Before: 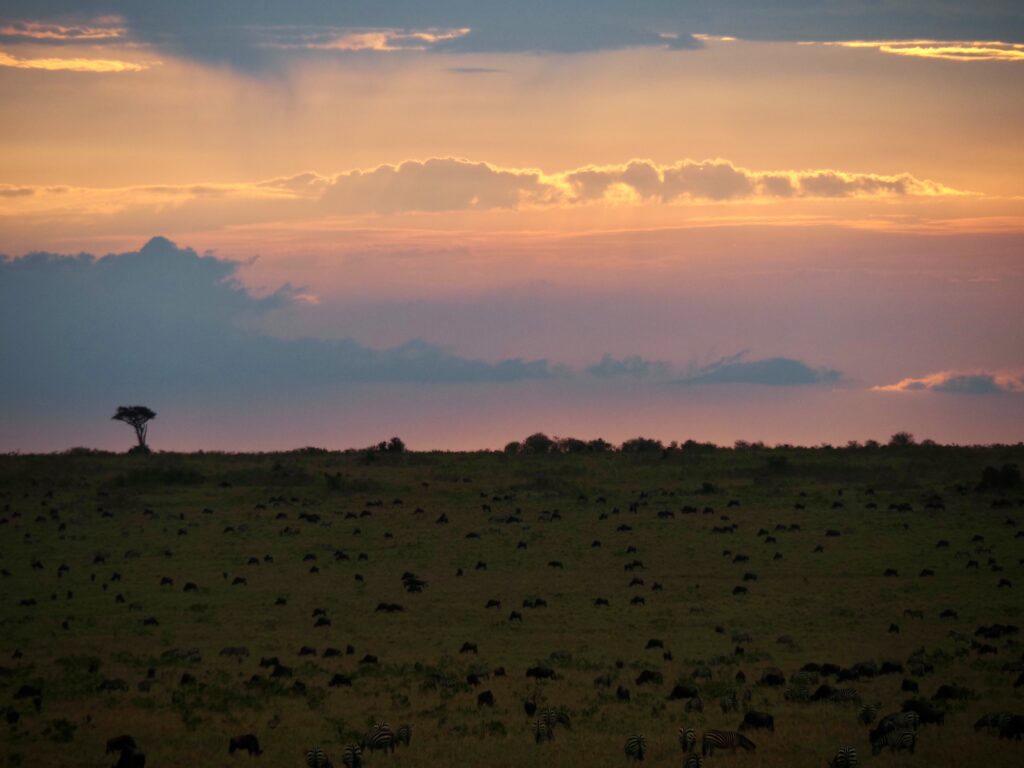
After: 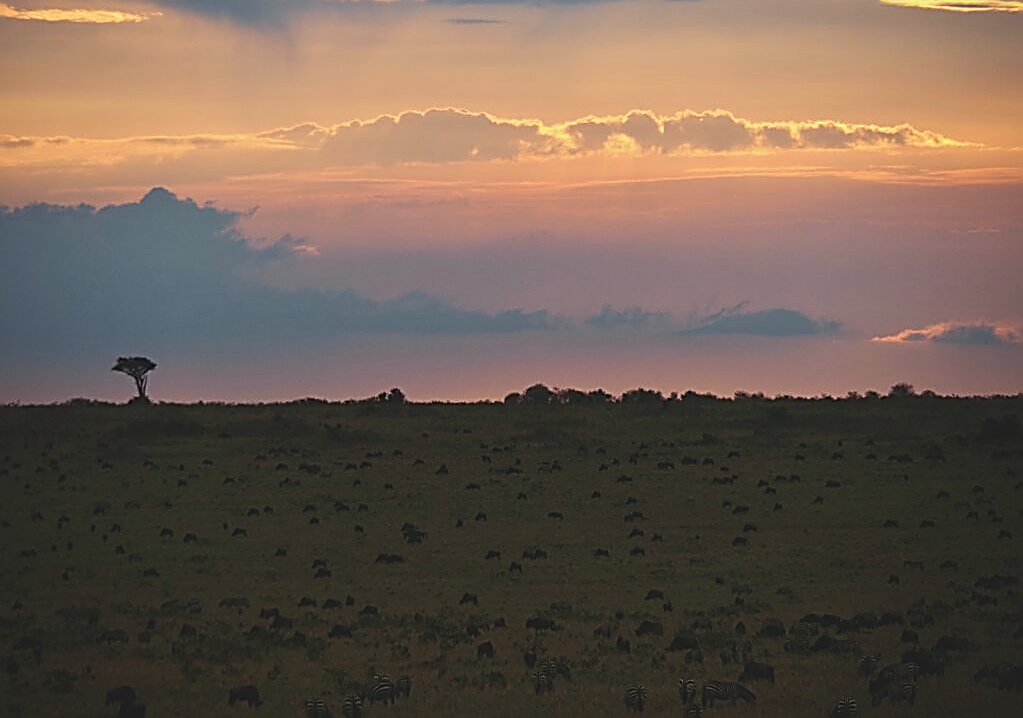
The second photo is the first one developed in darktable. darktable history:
crop and rotate: top 6.498%
exposure: black level correction -0.015, exposure -0.136 EV, compensate highlight preservation false
sharpen: amount 1.871
